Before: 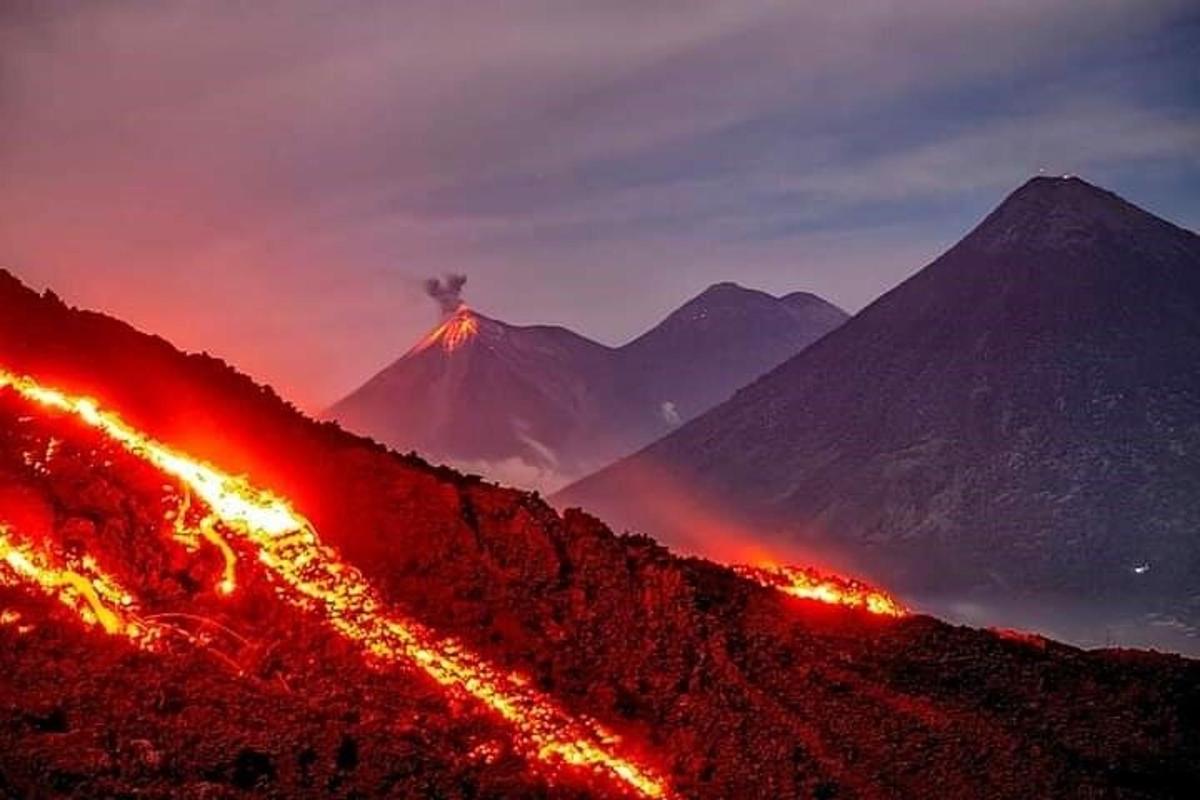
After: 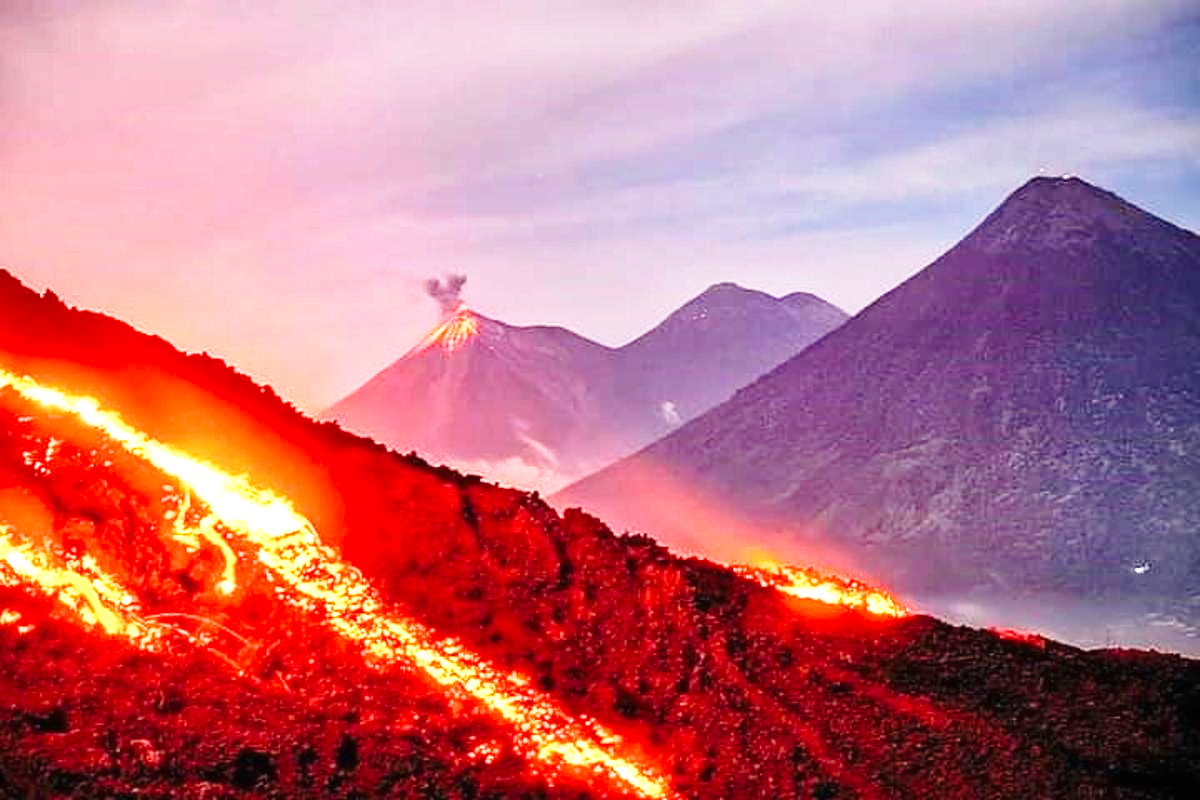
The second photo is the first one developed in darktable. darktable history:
exposure: black level correction 0, exposure 1.098 EV, compensate exposure bias true, compensate highlight preservation false
base curve: curves: ch0 [(0, 0) (0.028, 0.03) (0.121, 0.232) (0.46, 0.748) (0.859, 0.968) (1, 1)], preserve colors none
